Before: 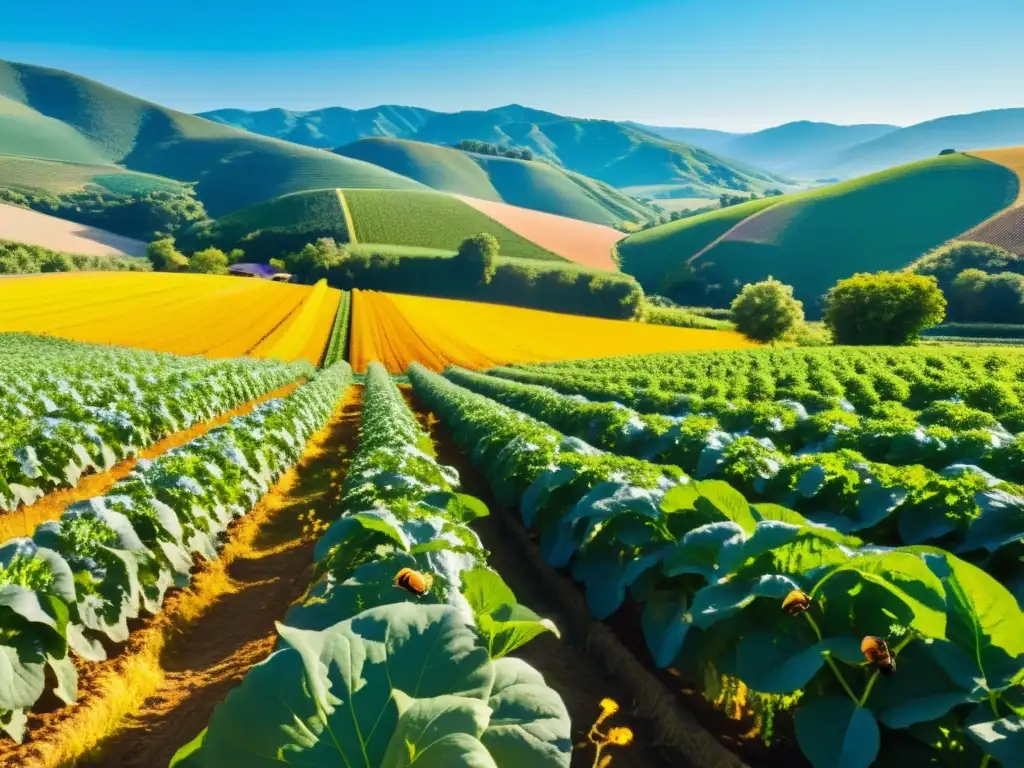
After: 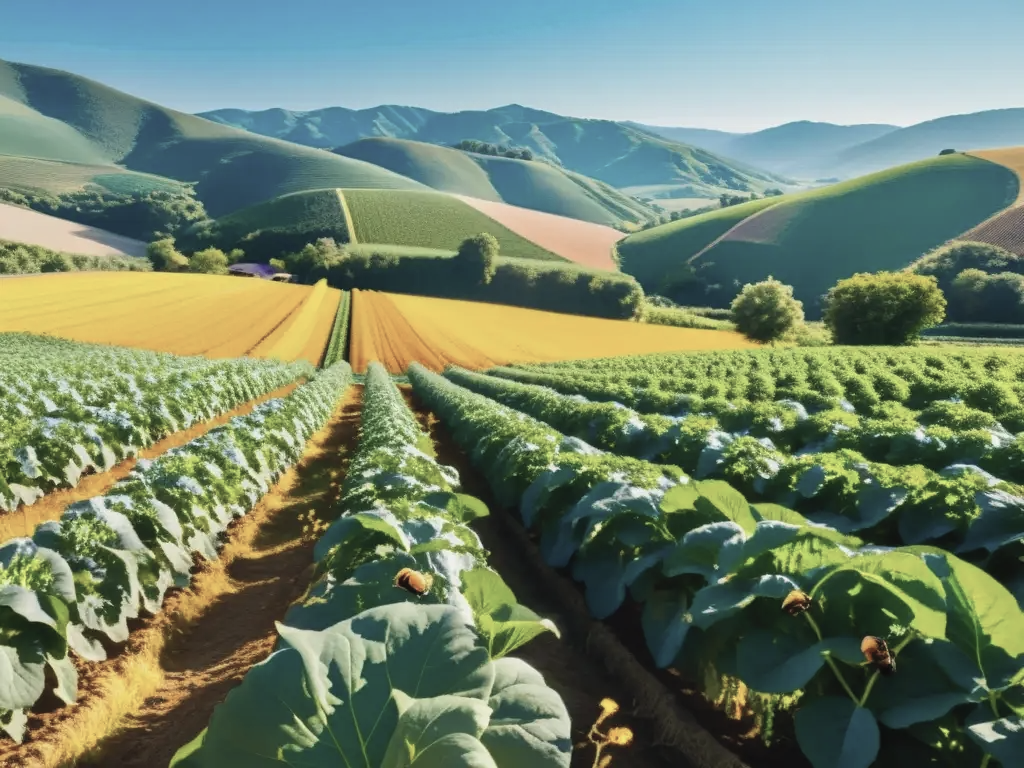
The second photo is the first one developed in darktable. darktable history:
contrast brightness saturation: contrast -0.054, saturation -0.395
